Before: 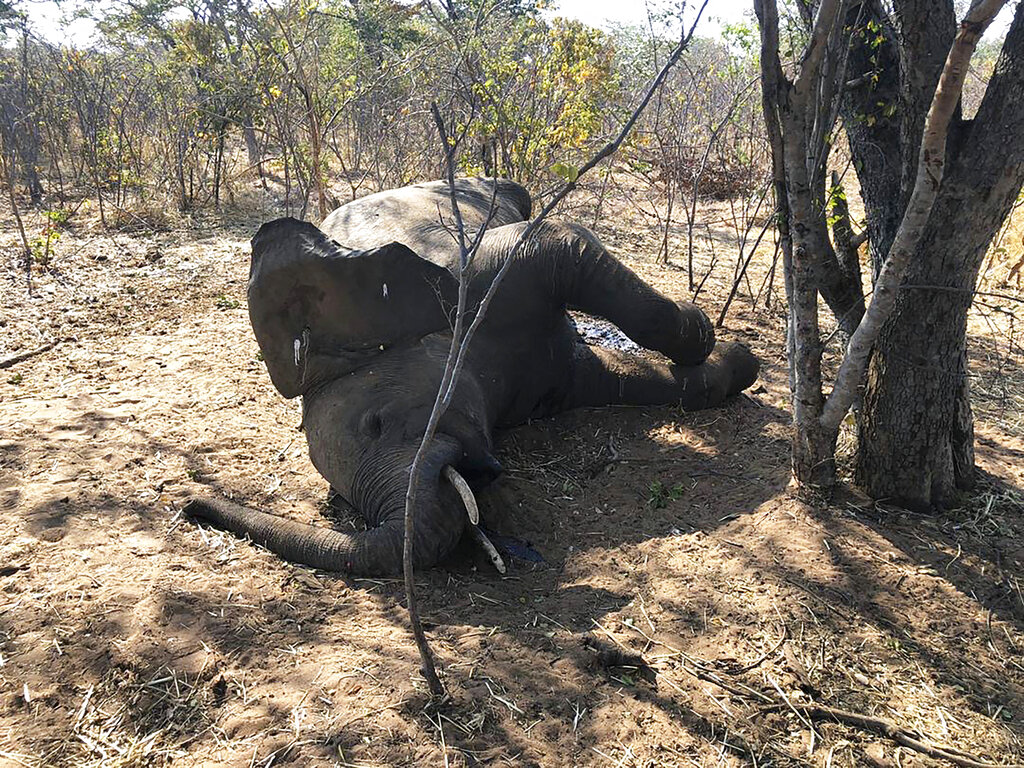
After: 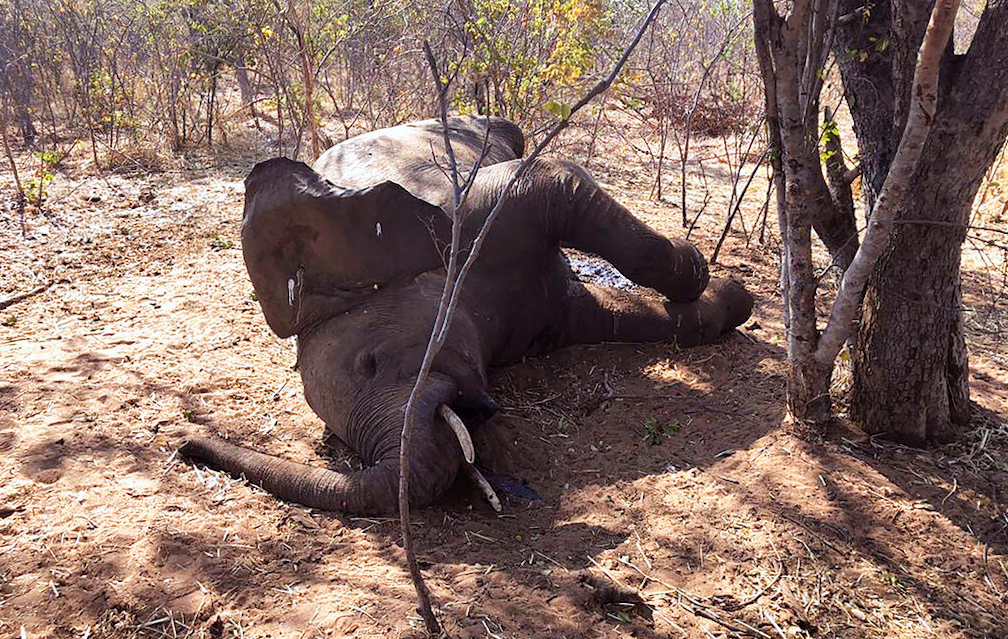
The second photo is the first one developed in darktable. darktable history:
crop: top 7.625%, bottom 8.027%
white balance: red 0.983, blue 1.036
rotate and perspective: rotation -0.45°, automatic cropping original format, crop left 0.008, crop right 0.992, crop top 0.012, crop bottom 0.988
rgb levels: mode RGB, independent channels, levels [[0, 0.474, 1], [0, 0.5, 1], [0, 0.5, 1]]
